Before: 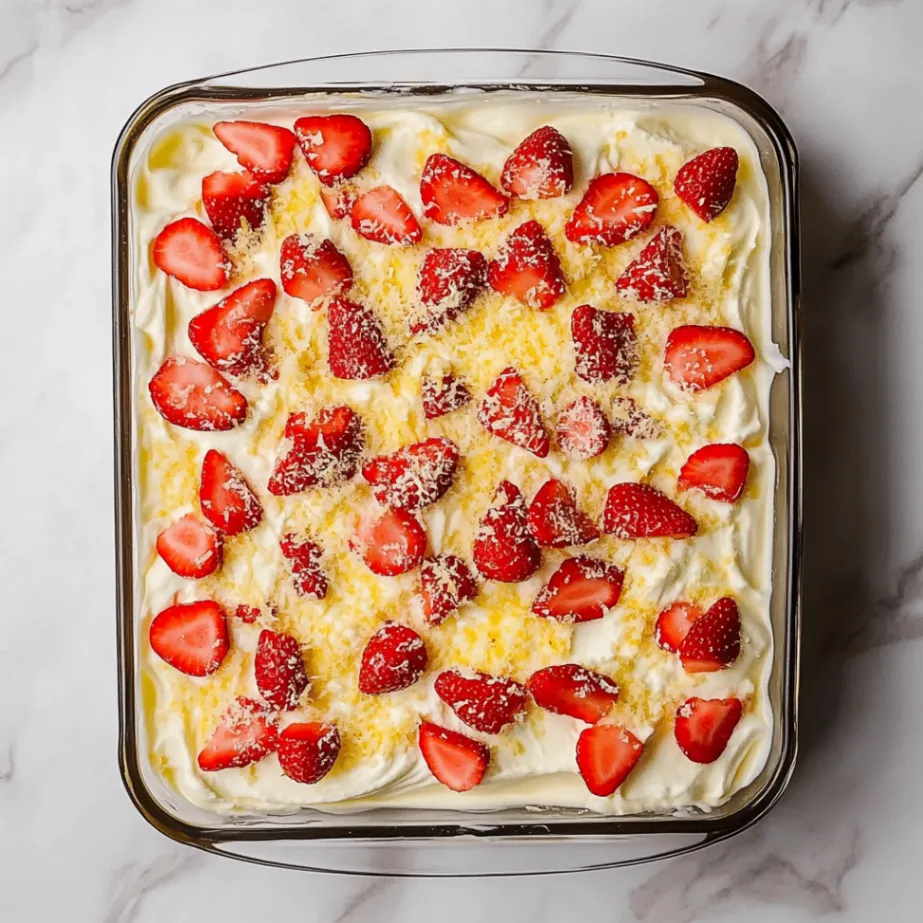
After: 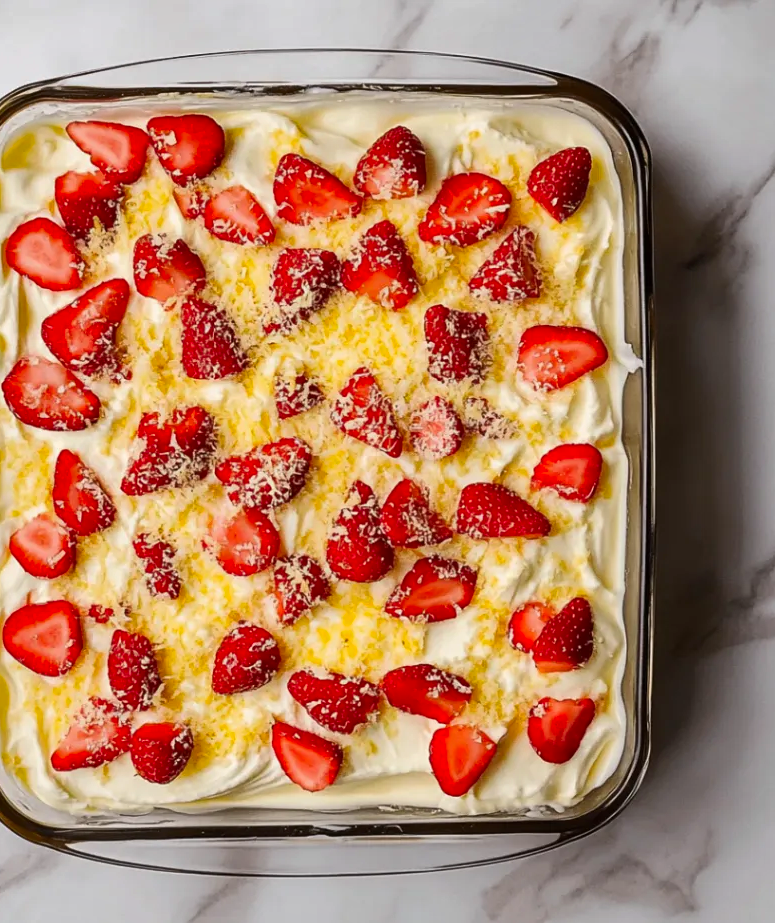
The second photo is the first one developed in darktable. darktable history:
crop: left 16.018%
contrast brightness saturation: contrast 0.037, saturation 0.155
shadows and highlights: white point adjustment 0.991, soften with gaussian
